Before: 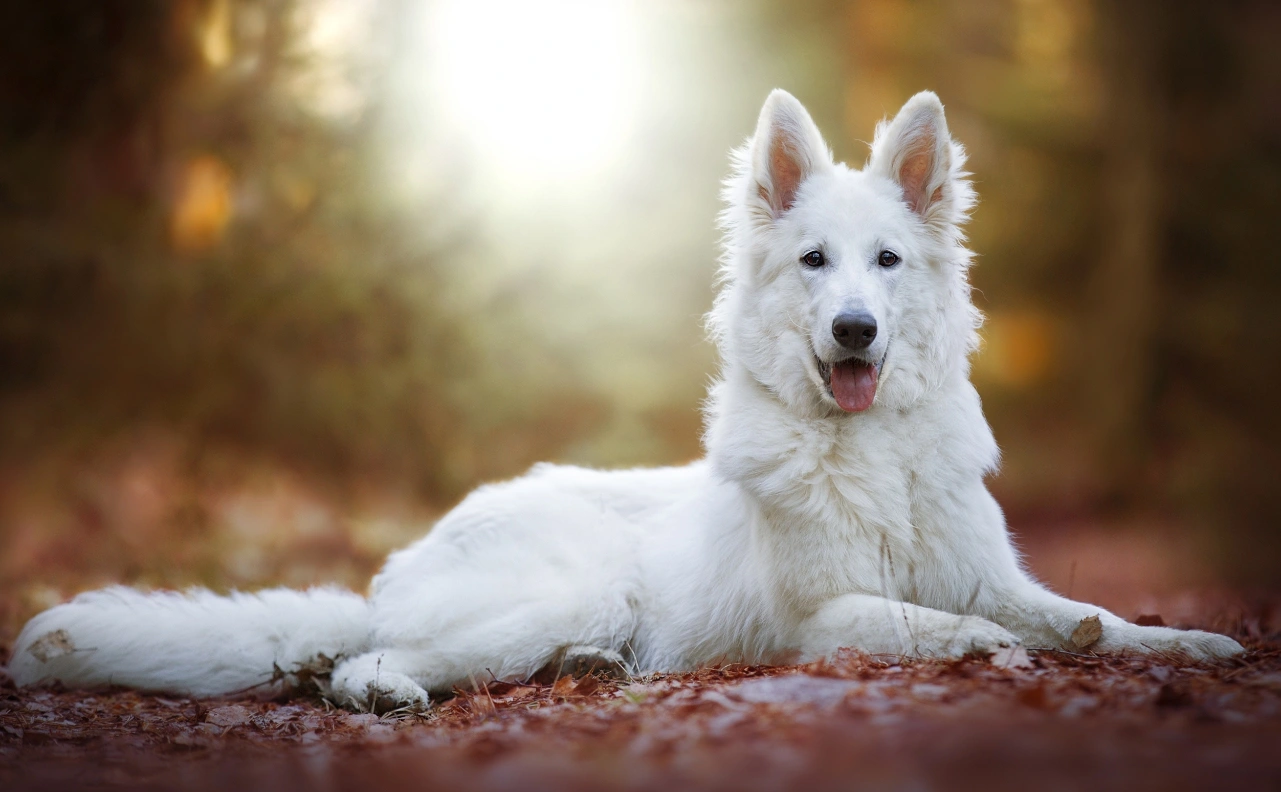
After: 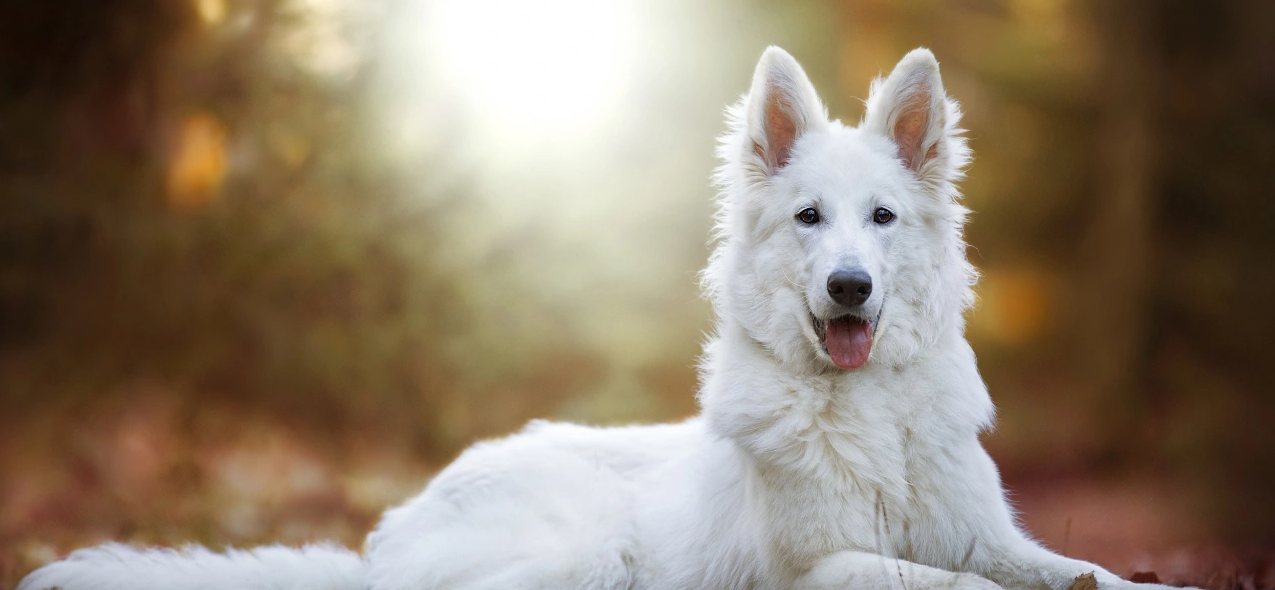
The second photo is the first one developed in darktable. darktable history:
crop: left 0.41%, top 5.533%, bottom 19.892%
